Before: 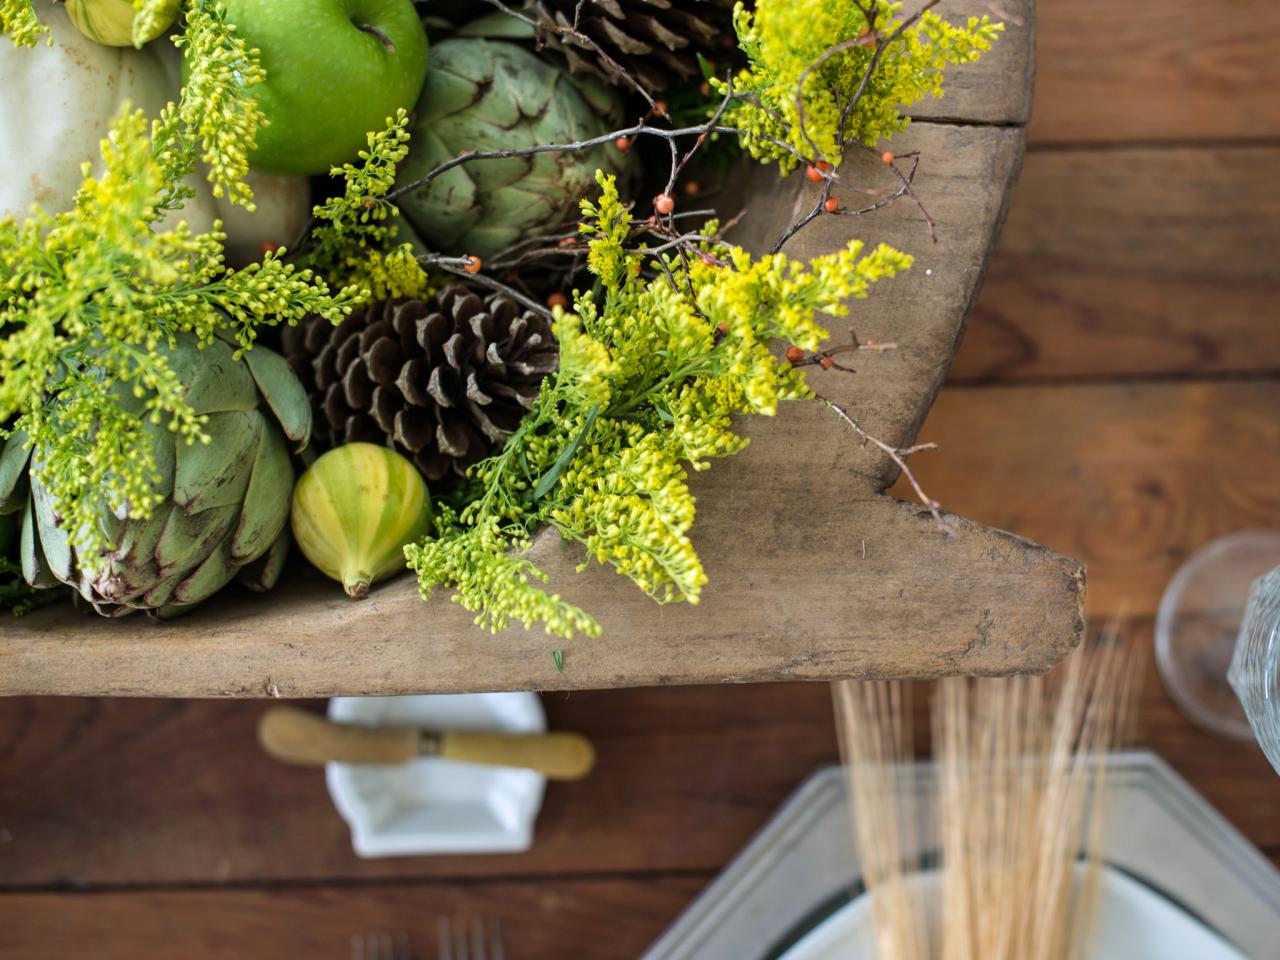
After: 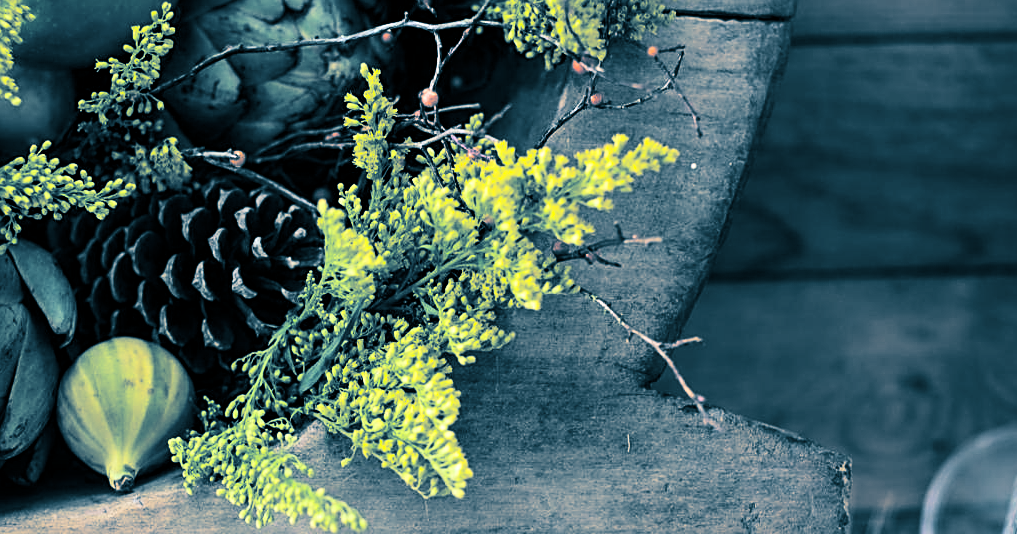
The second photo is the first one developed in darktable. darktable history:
color balance: input saturation 80.07%
white balance: red 0.98, blue 1.034
sharpen: on, module defaults
crop: left 18.38%, top 11.092%, right 2.134%, bottom 33.217%
color balance rgb: linear chroma grading › global chroma 15%, perceptual saturation grading › global saturation 30%
split-toning: shadows › hue 212.4°, balance -70
contrast brightness saturation: contrast 0.28
